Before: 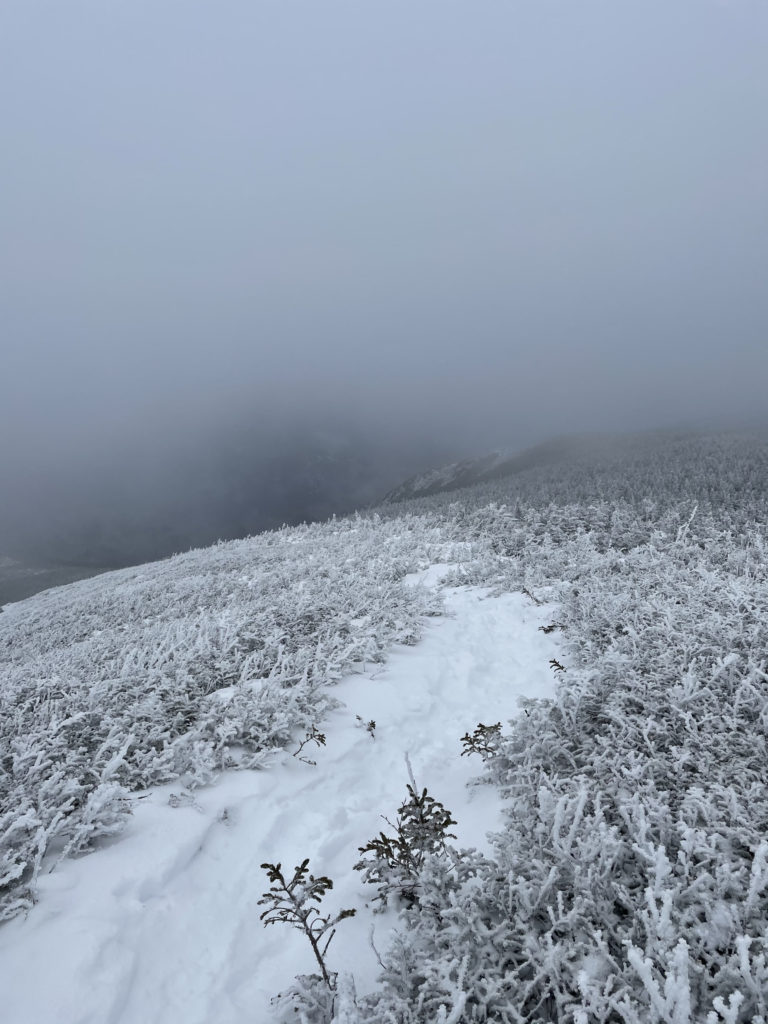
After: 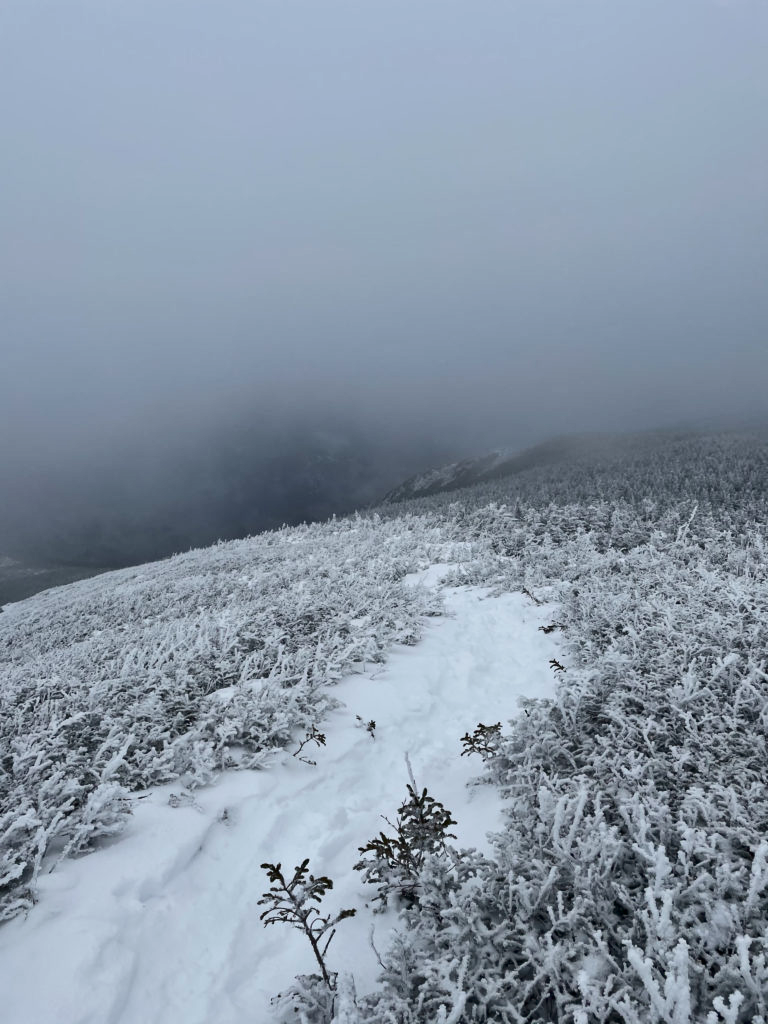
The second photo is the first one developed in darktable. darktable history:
contrast brightness saturation: contrast 0.28
tone equalizer: -8 EV 0.25 EV, -7 EV 0.417 EV, -6 EV 0.417 EV, -5 EV 0.25 EV, -3 EV -0.25 EV, -2 EV -0.417 EV, -1 EV -0.417 EV, +0 EV -0.25 EV, edges refinement/feathering 500, mask exposure compensation -1.57 EV, preserve details guided filter
